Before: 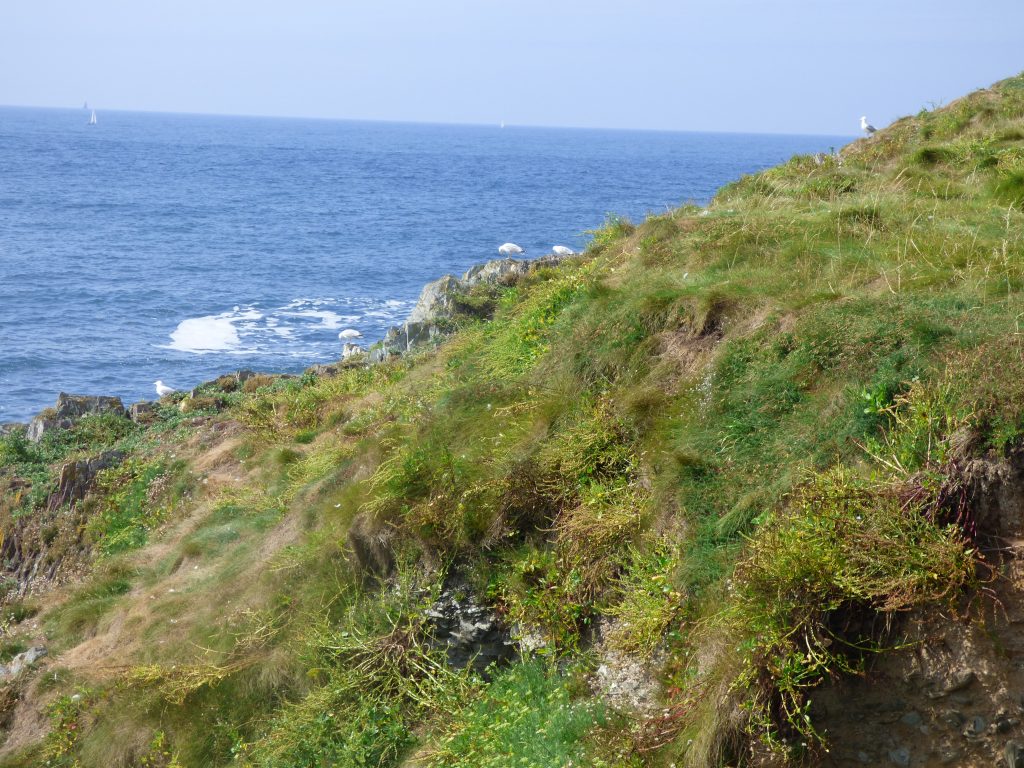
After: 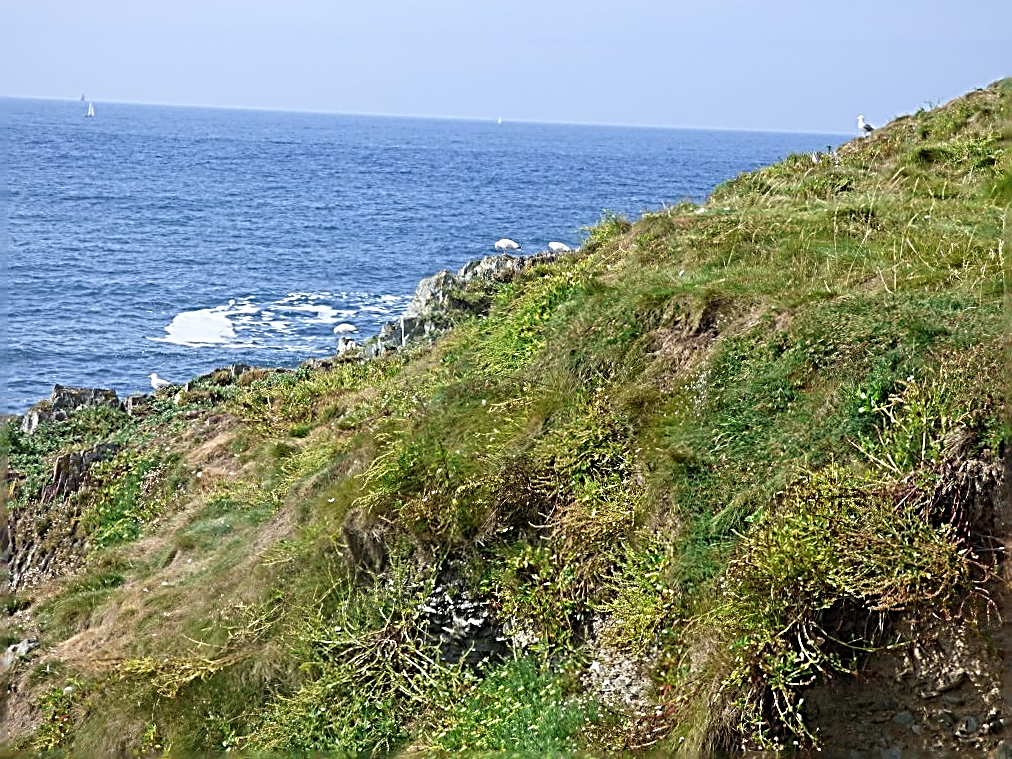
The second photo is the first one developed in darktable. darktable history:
sharpen: radius 3.158, amount 1.731
crop and rotate: angle -0.5°
